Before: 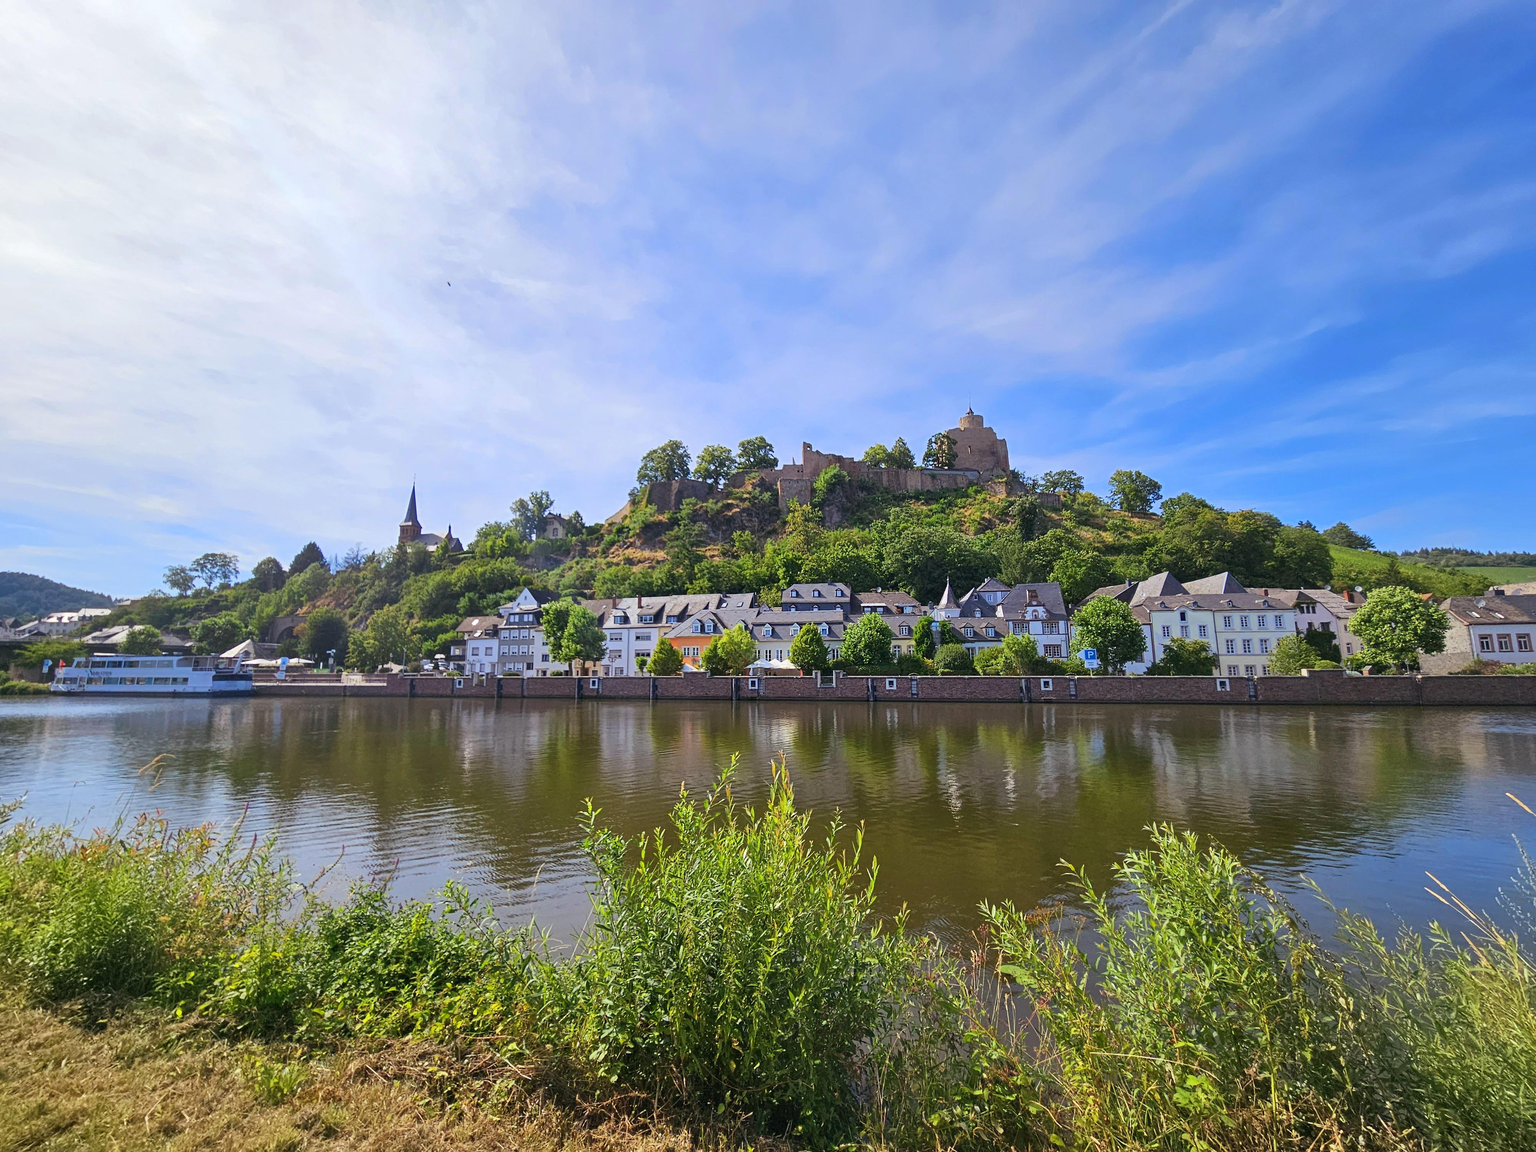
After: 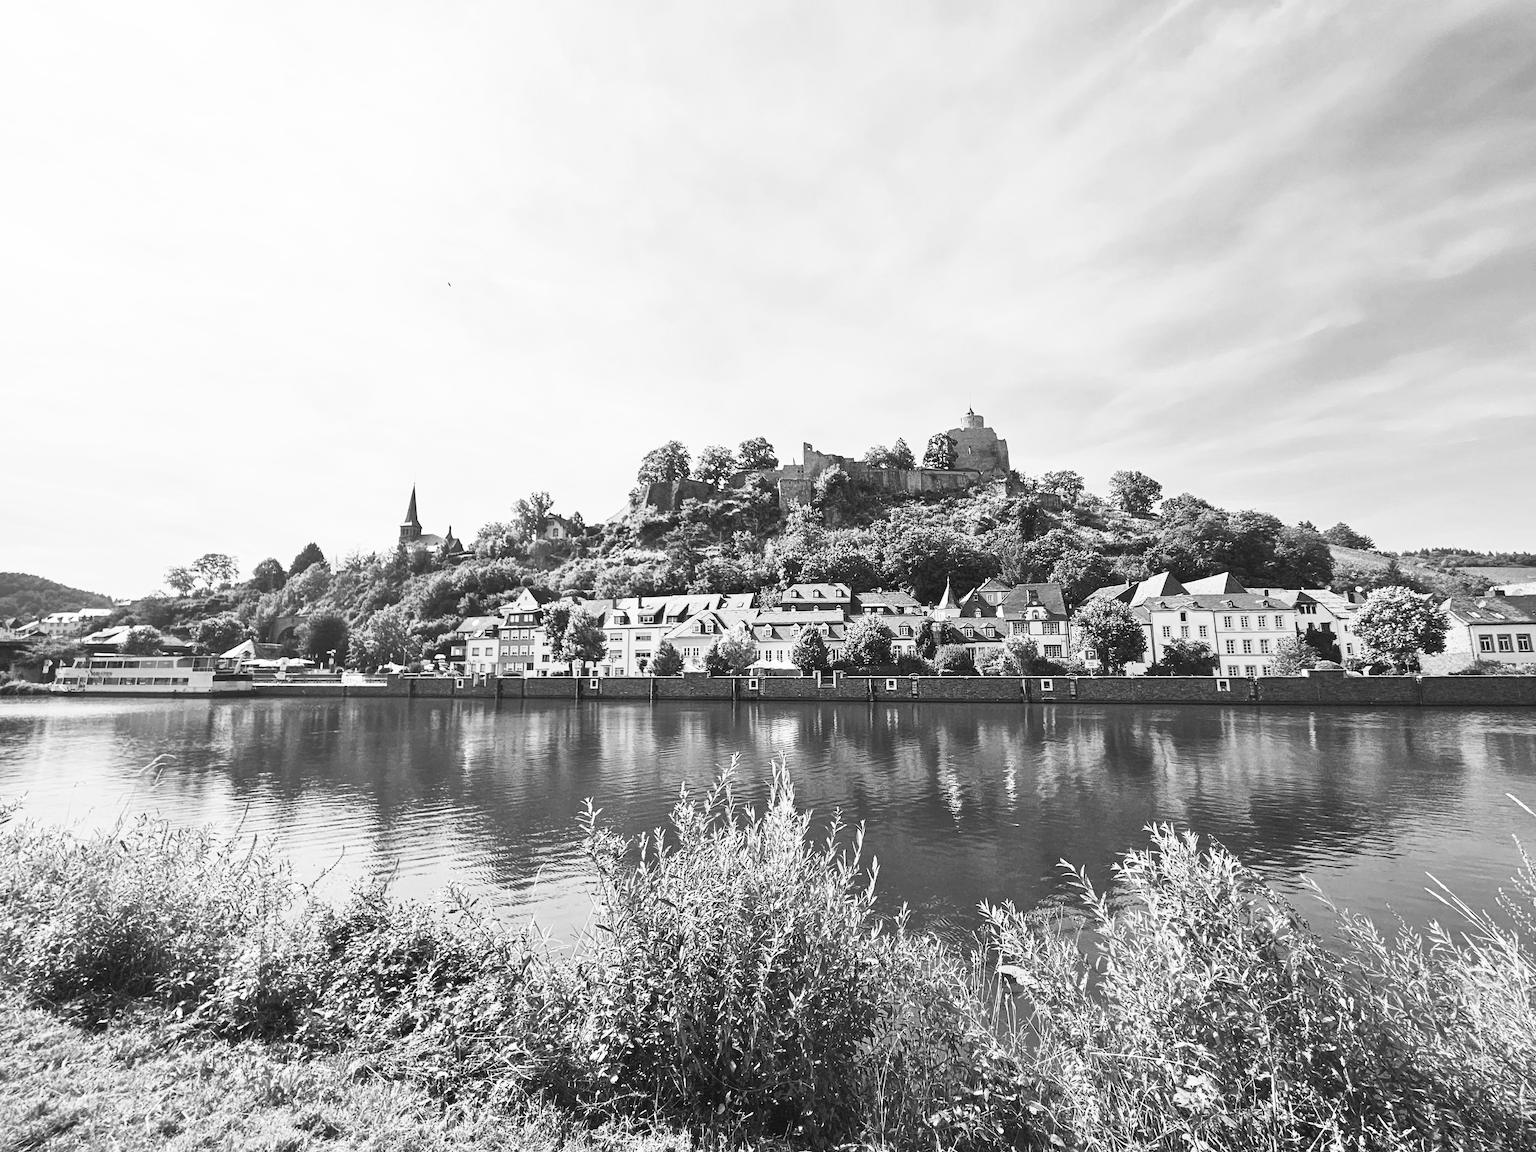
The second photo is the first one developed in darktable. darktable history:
contrast brightness saturation: contrast 0.53, brightness 0.47, saturation -1
color correction: saturation 0.85
